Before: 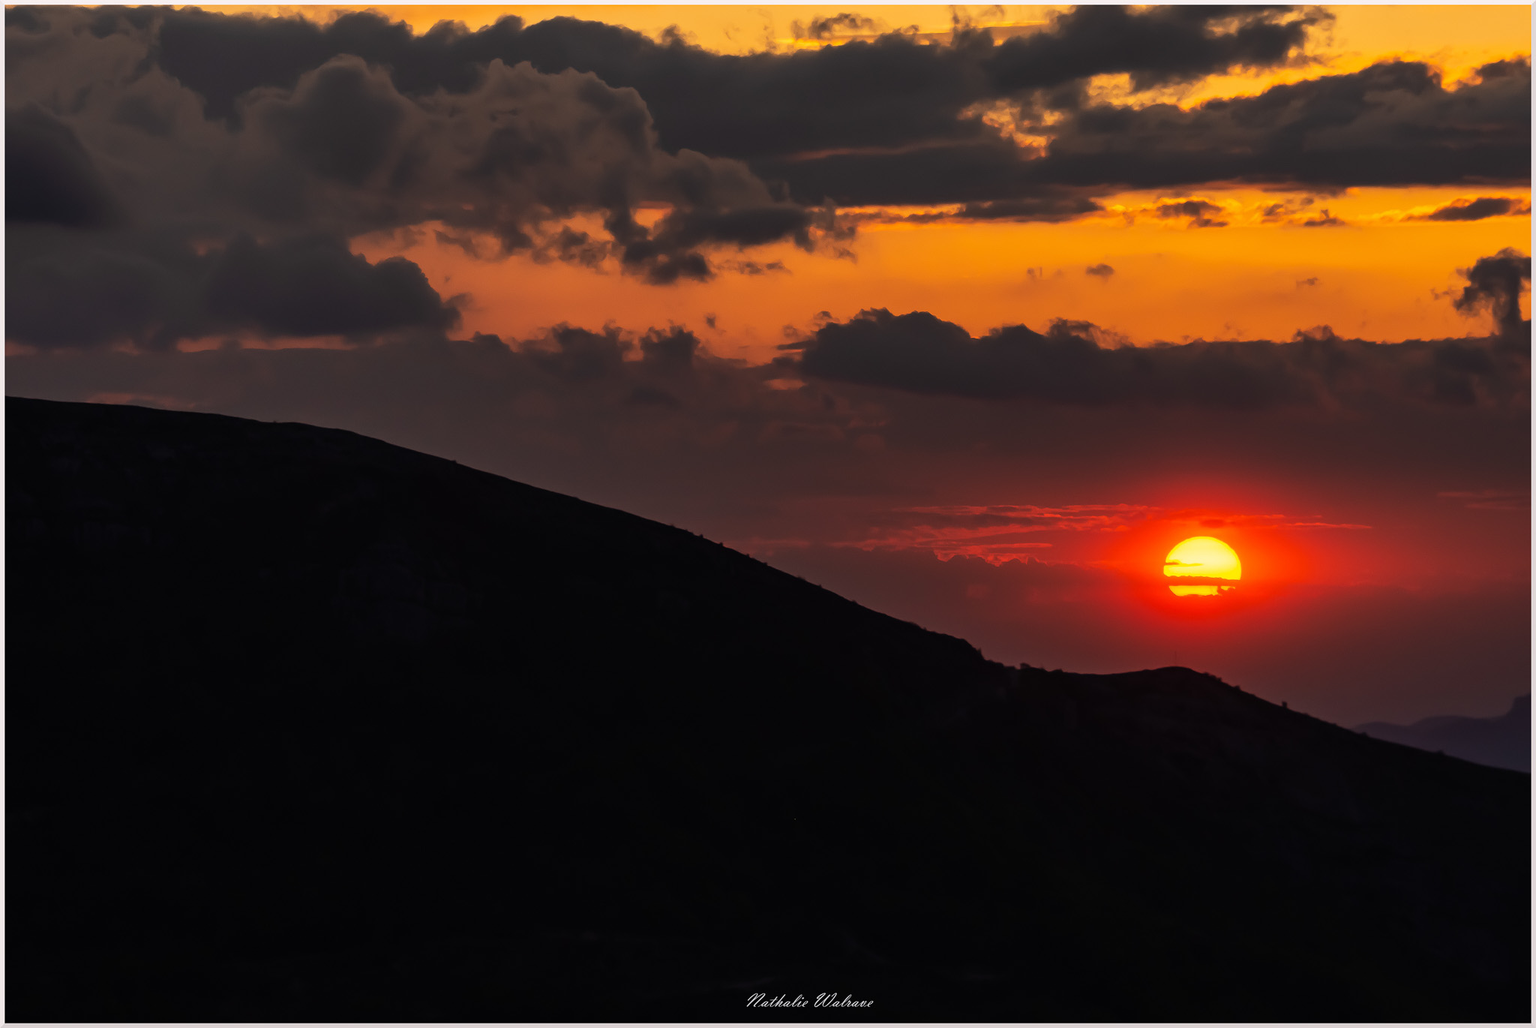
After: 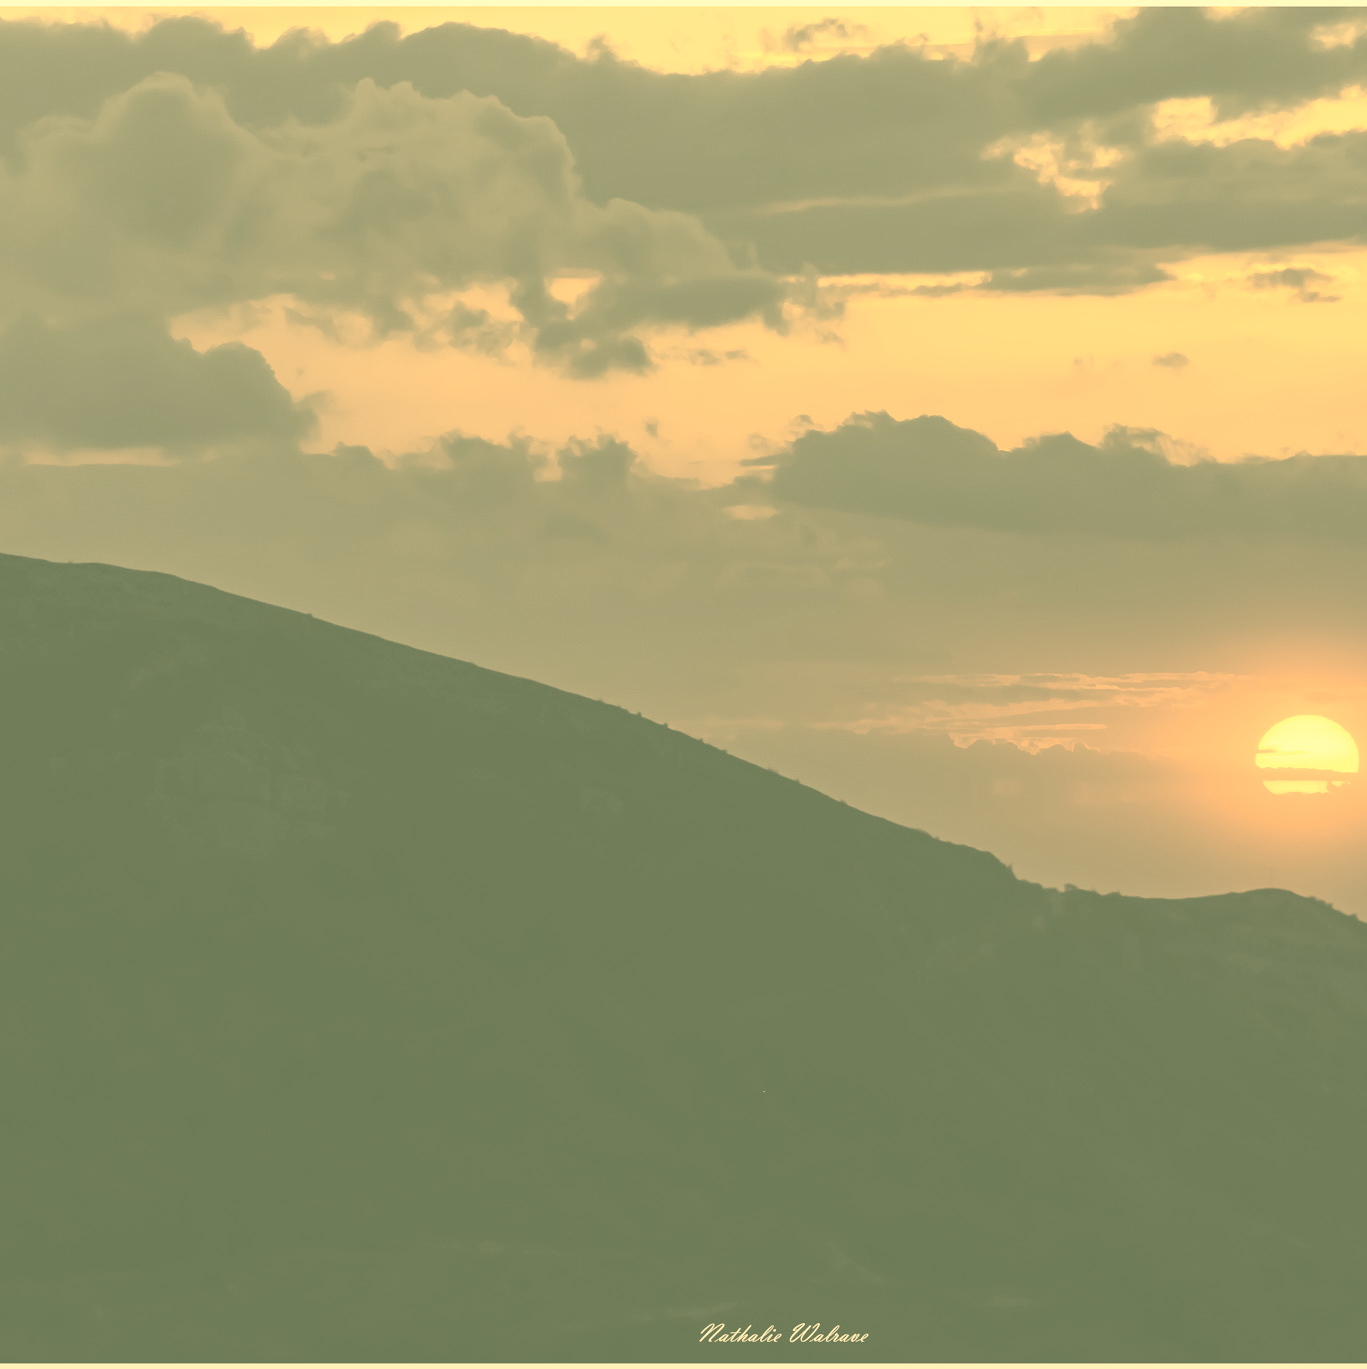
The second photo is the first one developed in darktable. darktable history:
exposure: black level correction 0, exposure 1.102 EV, compensate highlight preservation false
color correction: highlights a* 5.62, highlights b* 33.07, shadows a* -25.99, shadows b* 3.7
contrast brightness saturation: contrast -0.315, brightness 0.741, saturation -0.782
crop and rotate: left 14.478%, right 18.748%
